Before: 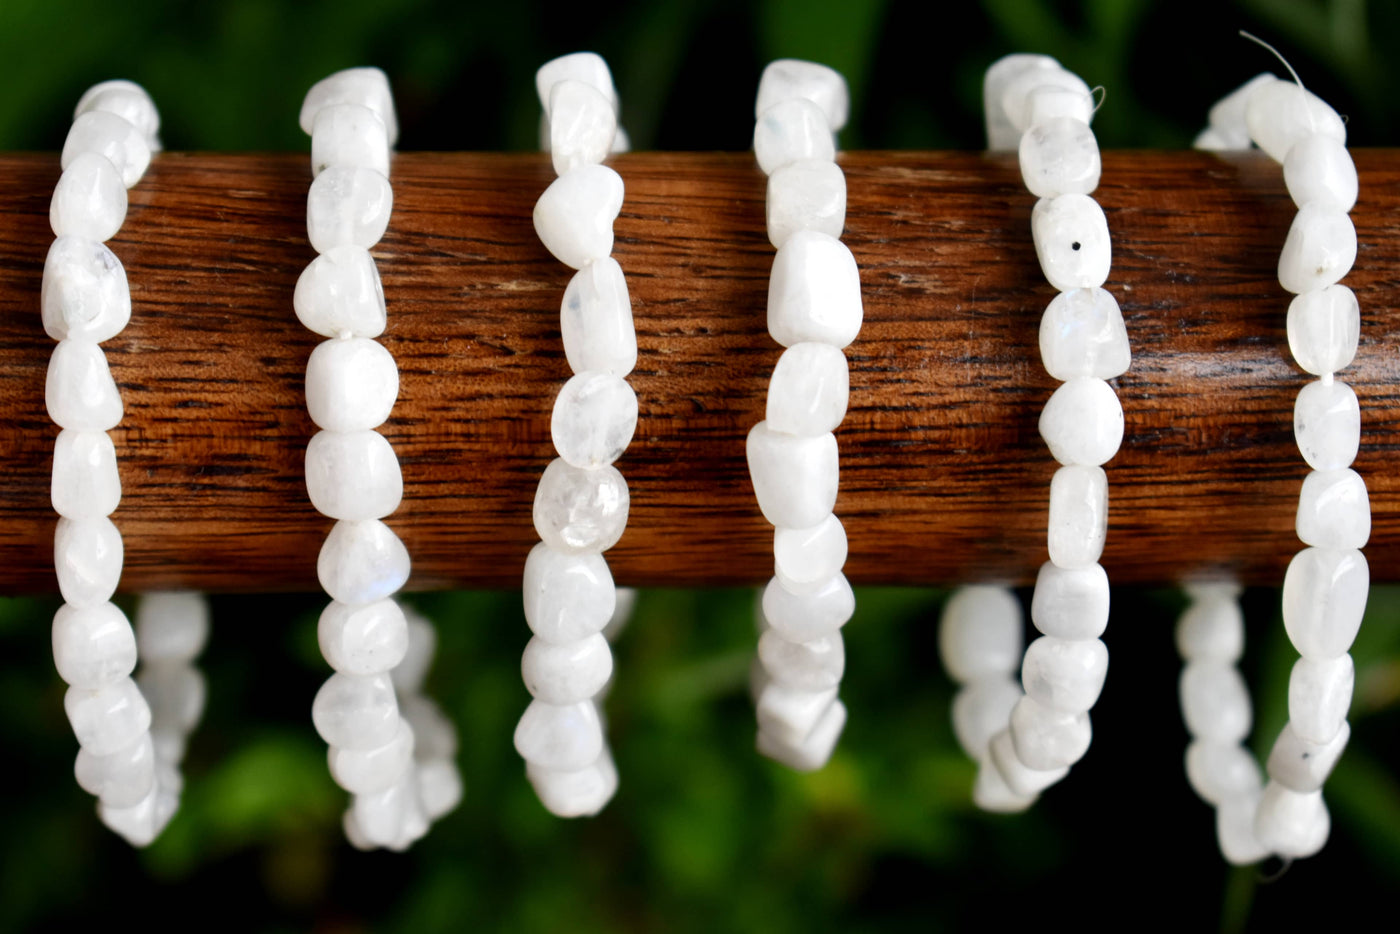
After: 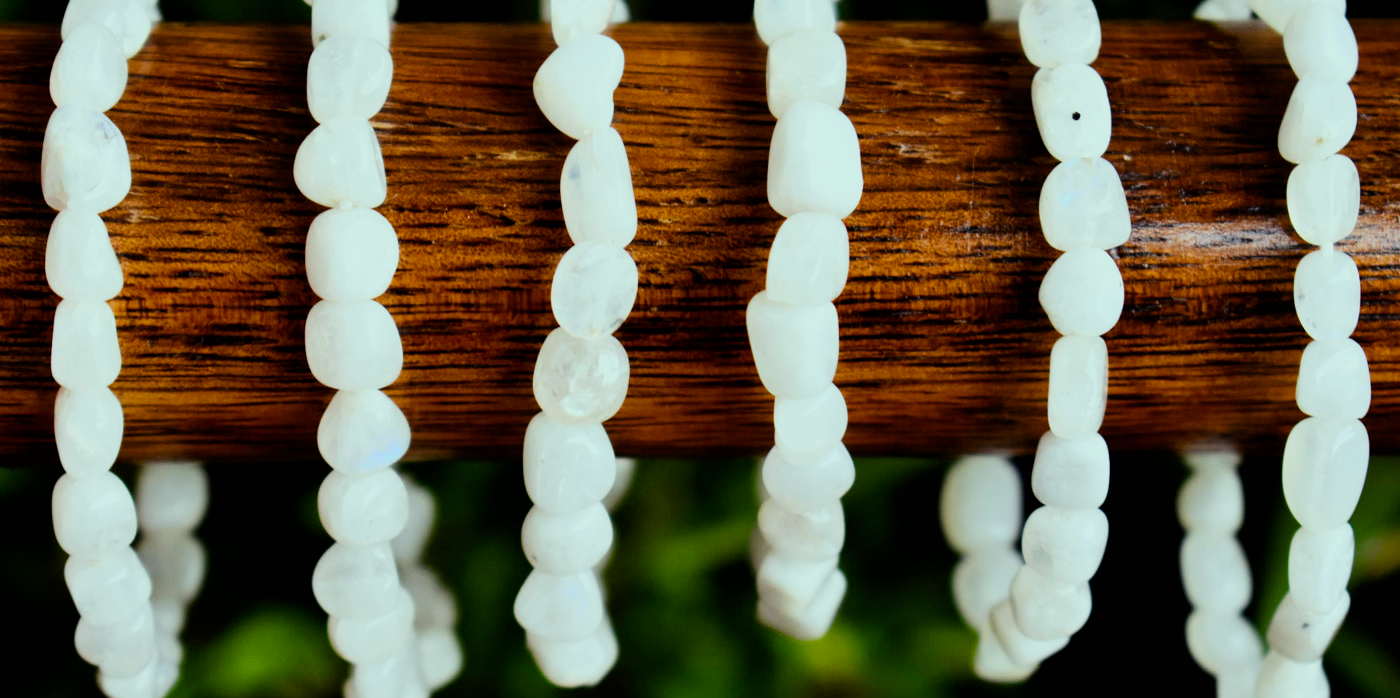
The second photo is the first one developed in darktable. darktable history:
crop: top 13.94%, bottom 11.253%
contrast brightness saturation: contrast 0.099, brightness 0.02, saturation 0.02
filmic rgb: black relative exposure -7.65 EV, white relative exposure 4.56 EV, threshold 5.98 EV, hardness 3.61, color science v6 (2022), enable highlight reconstruction true
color balance rgb: highlights gain › luminance 19.929%, highlights gain › chroma 2.815%, highlights gain › hue 175.59°, linear chroma grading › global chroma 25.108%, perceptual saturation grading › global saturation 8.006%, perceptual saturation grading › shadows 4.182%, contrast 4.826%
